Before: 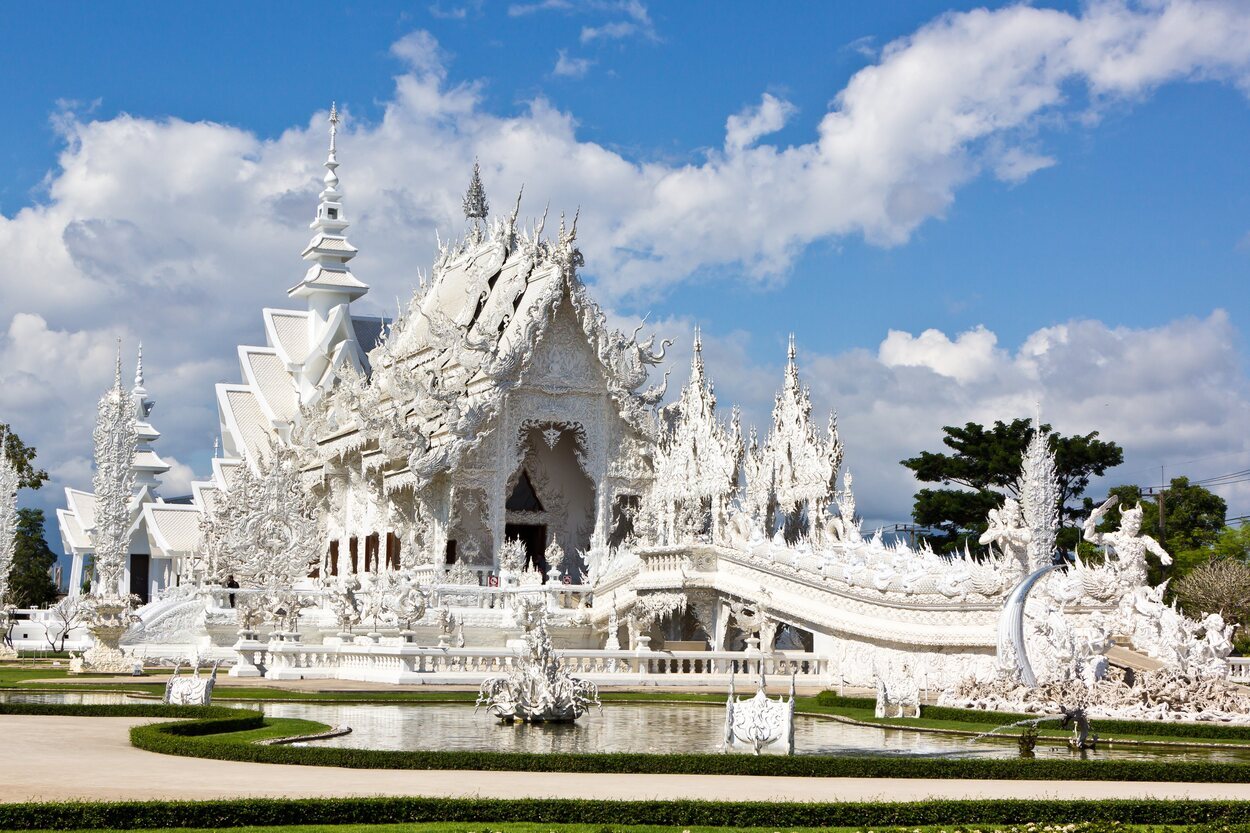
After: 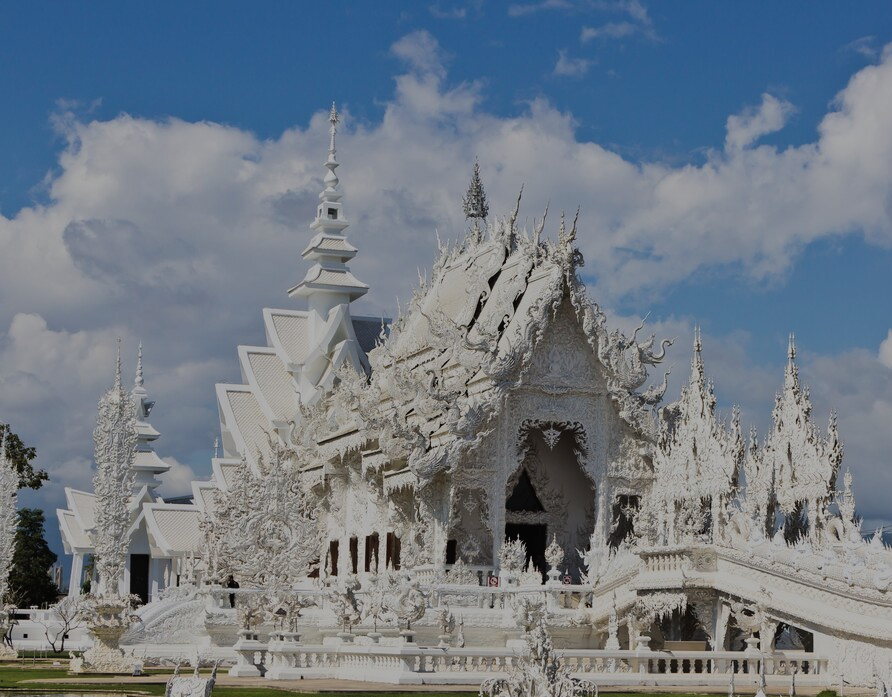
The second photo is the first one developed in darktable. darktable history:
filmic rgb: black relative exposure -7.77 EV, white relative exposure 4.39 EV, threshold 2.97 EV, hardness 3.76, latitude 37.42%, contrast 0.976, highlights saturation mix 9.26%, shadows ↔ highlights balance 4.59%, color science v6 (2022), iterations of high-quality reconstruction 0, enable highlight reconstruction true
crop: right 28.564%, bottom 16.235%
exposure: black level correction -0.017, exposure -1.032 EV, compensate highlight preservation false
